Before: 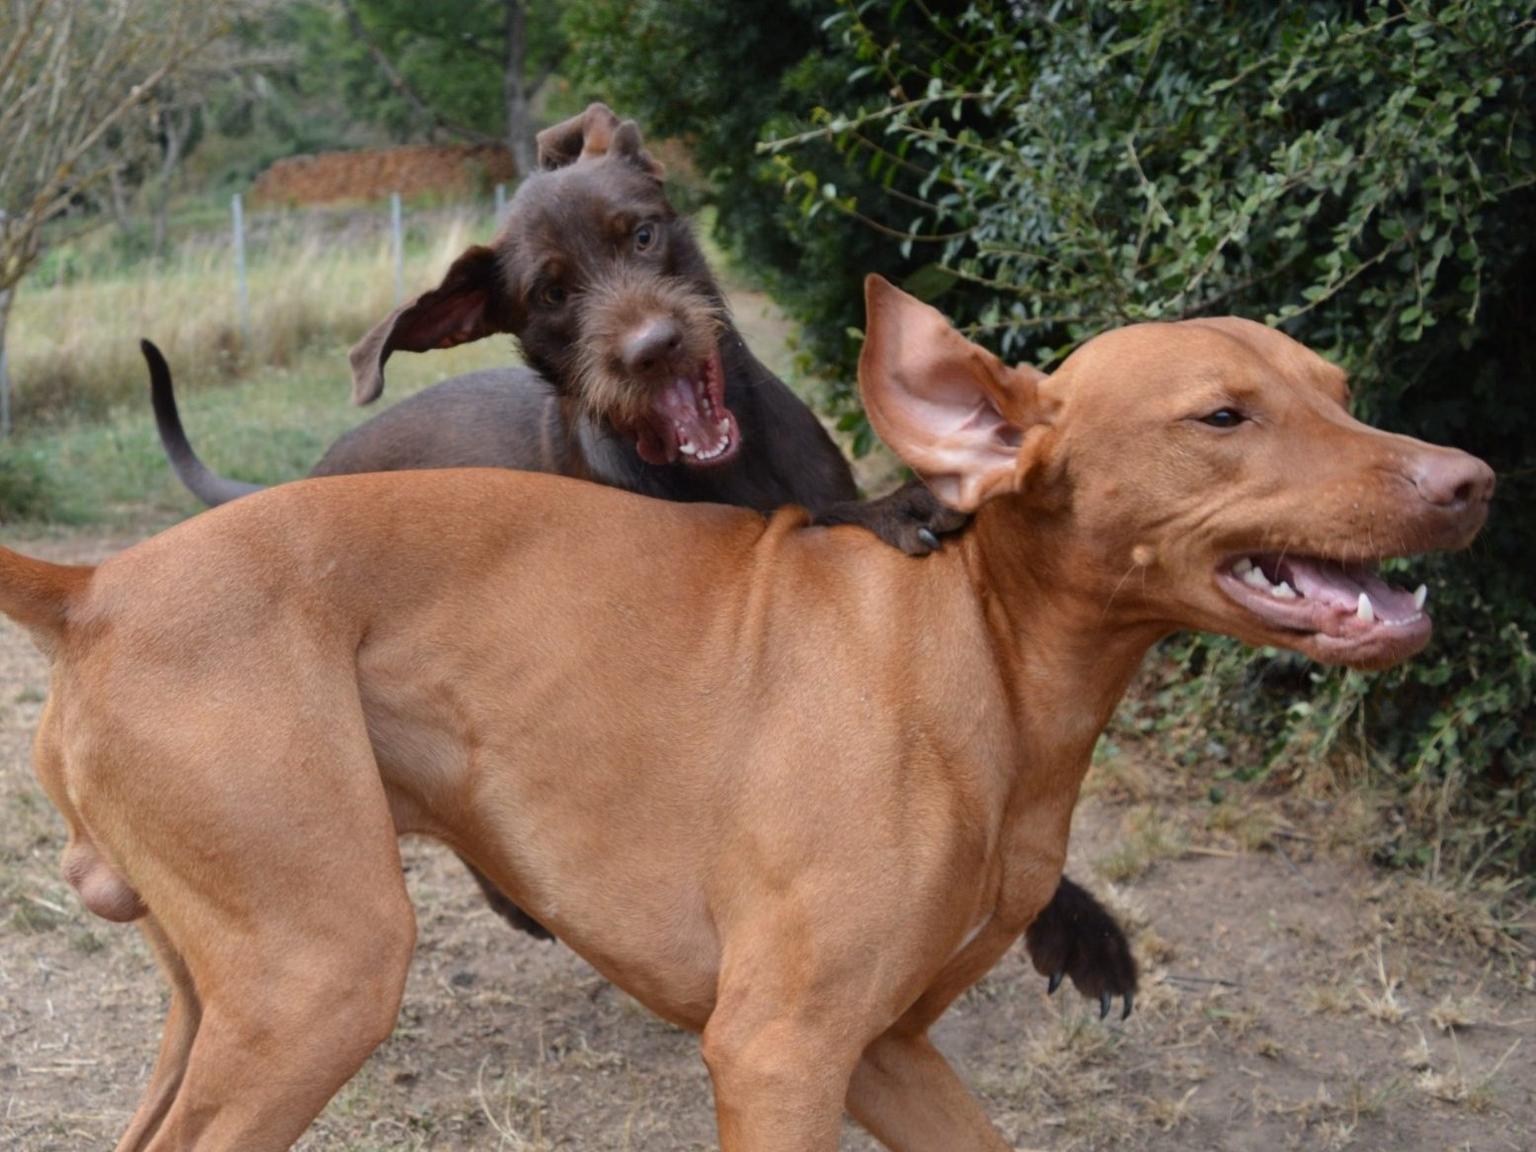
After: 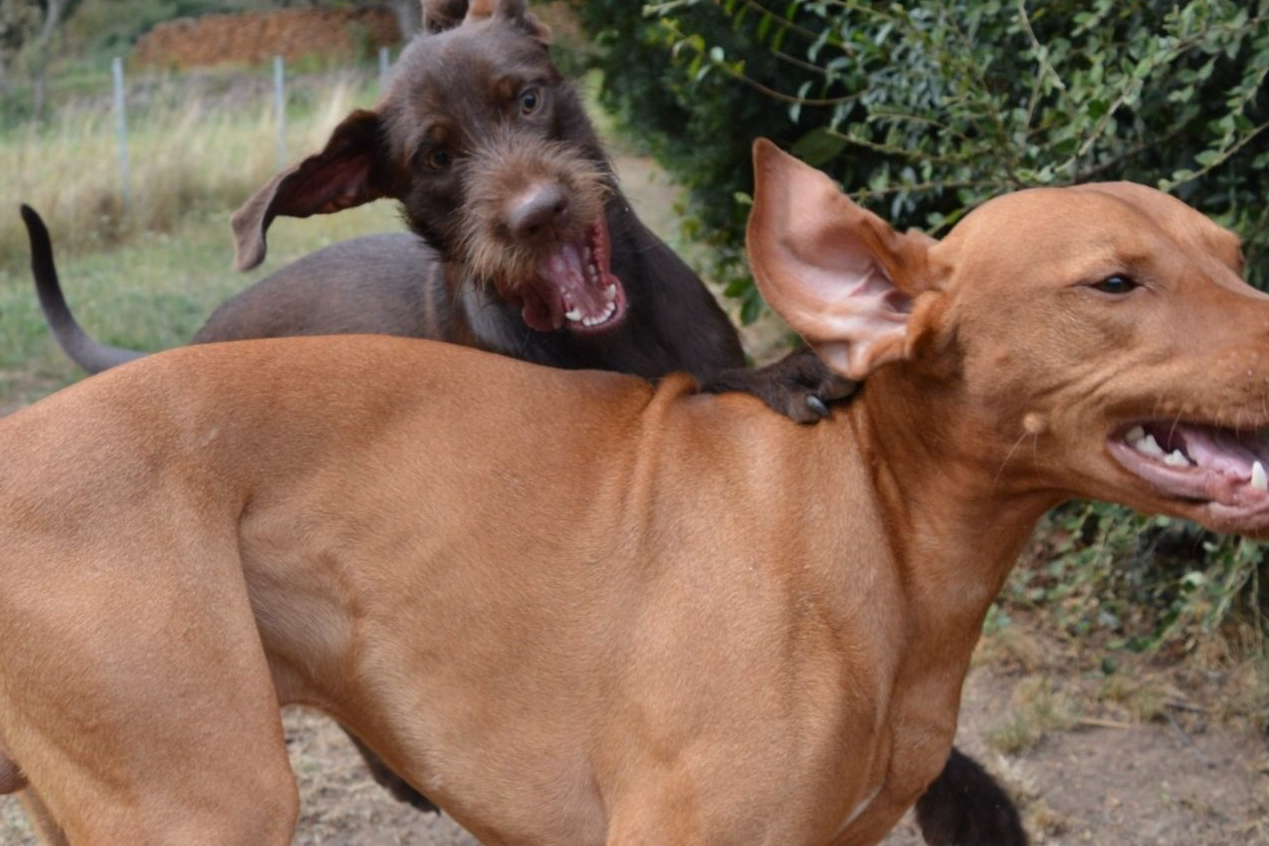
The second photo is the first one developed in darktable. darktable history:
crop: left 7.894%, top 11.926%, right 10.392%, bottom 15.446%
